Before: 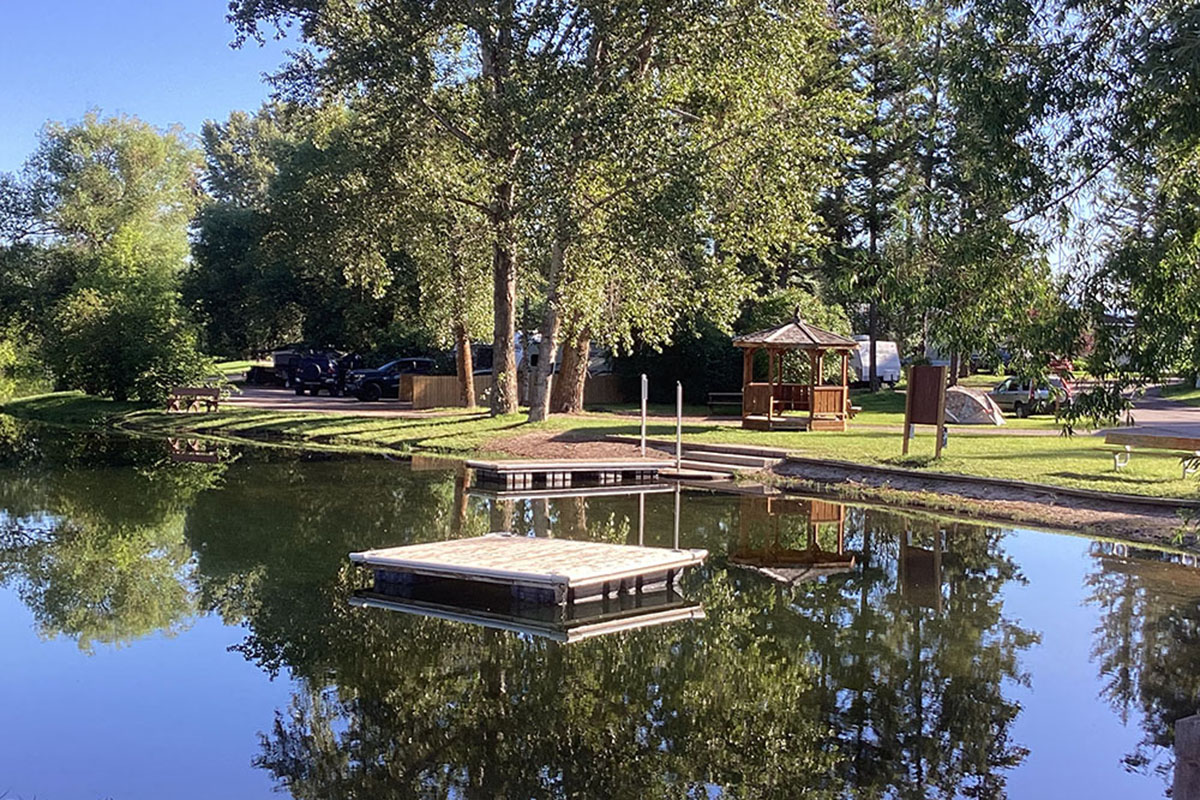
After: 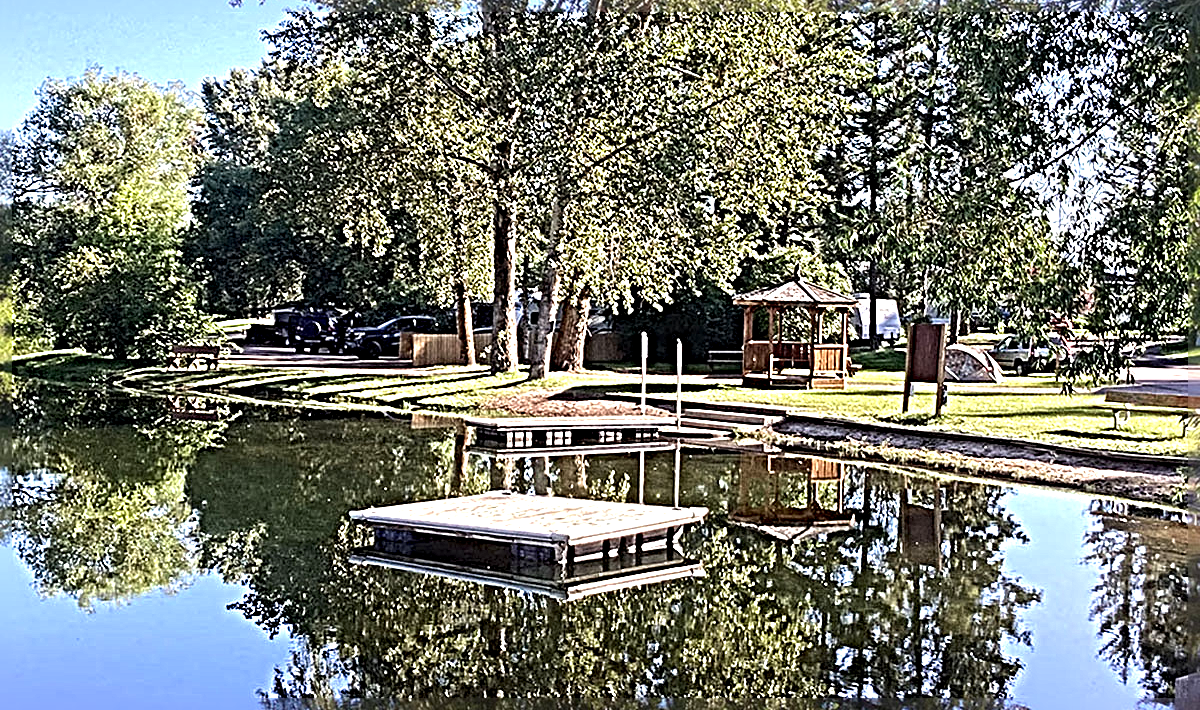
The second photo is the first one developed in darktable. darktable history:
sharpen: radius 6.268, amount 1.794, threshold 0.073
crop and rotate: top 5.465%, bottom 5.785%
exposure: exposure 0.671 EV, compensate highlight preservation false
